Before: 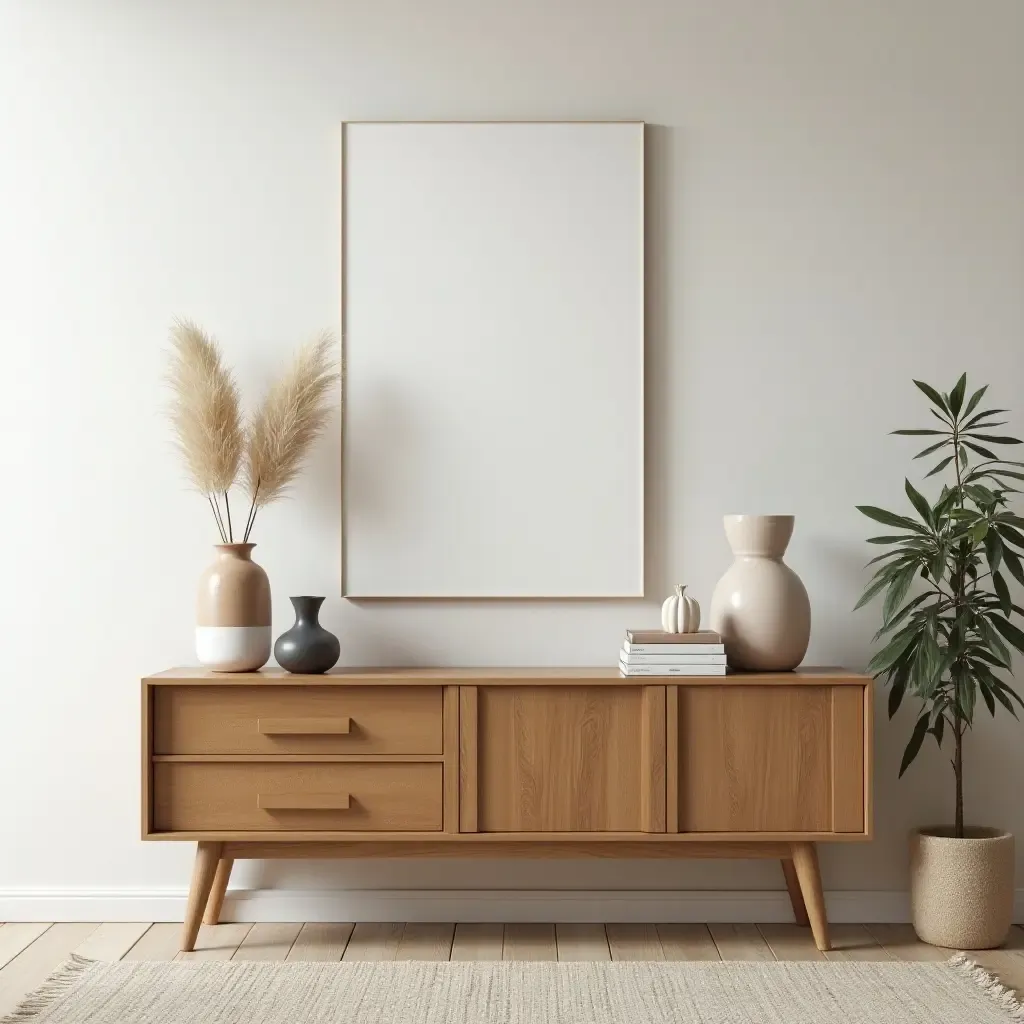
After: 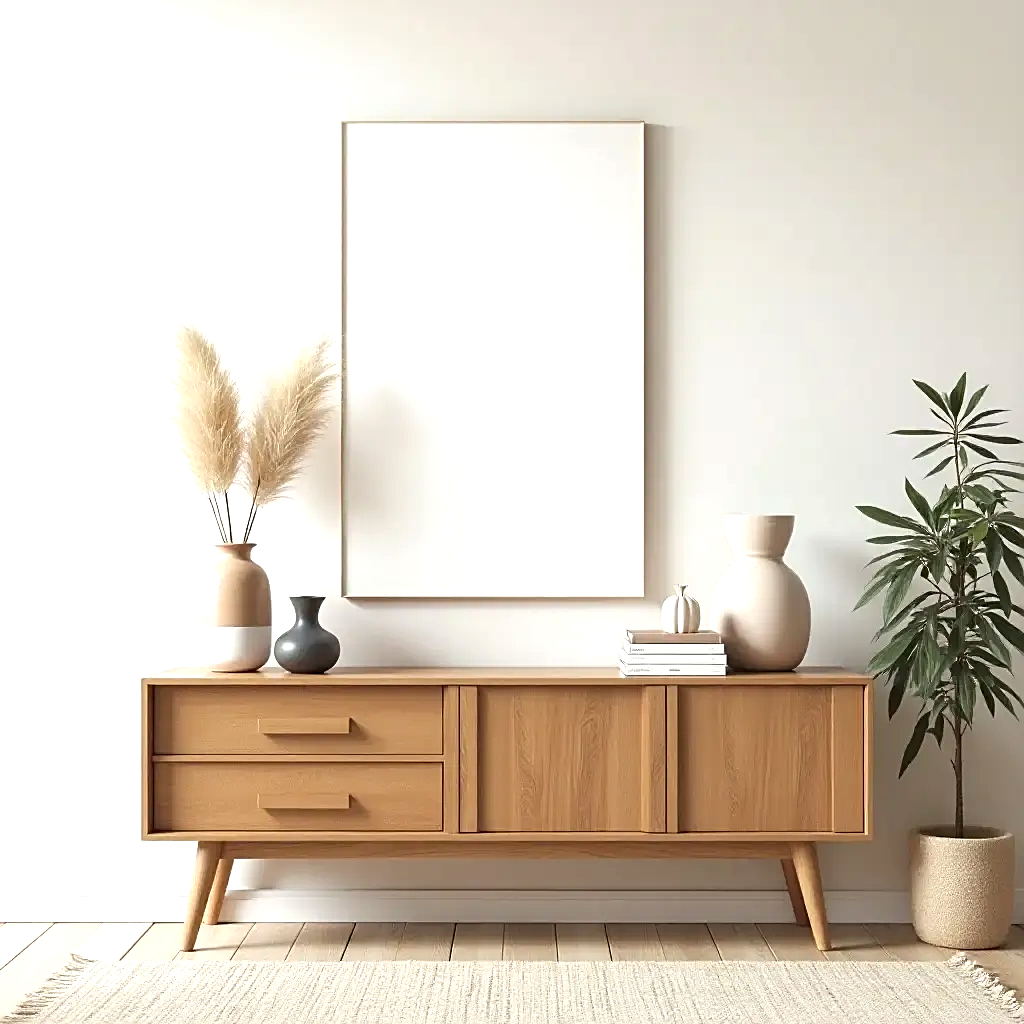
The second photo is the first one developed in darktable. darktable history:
exposure: black level correction 0, exposure 0.699 EV, compensate highlight preservation false
sharpen: on, module defaults
